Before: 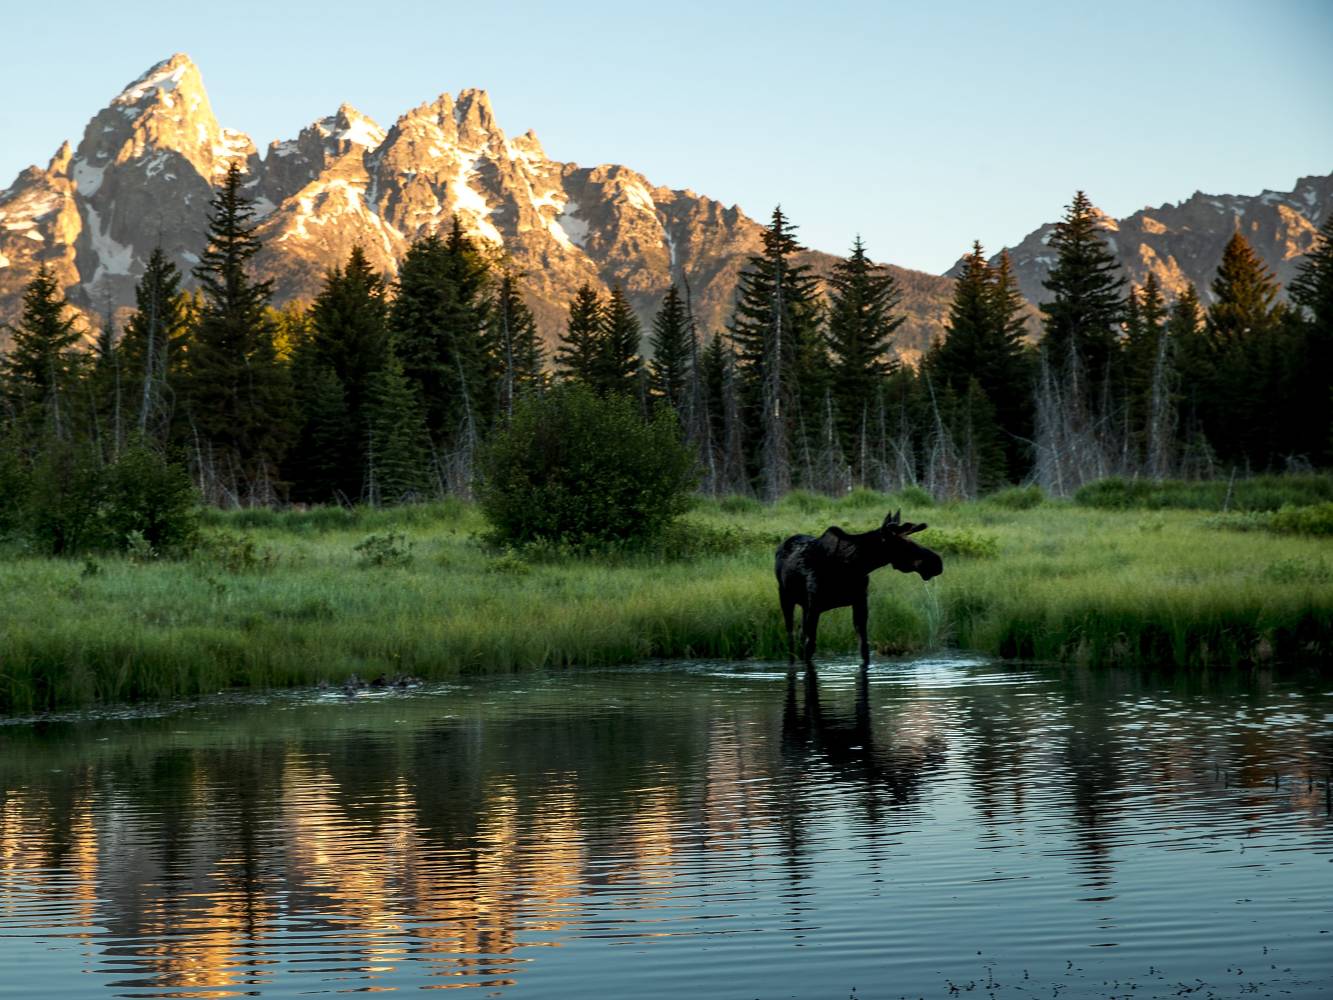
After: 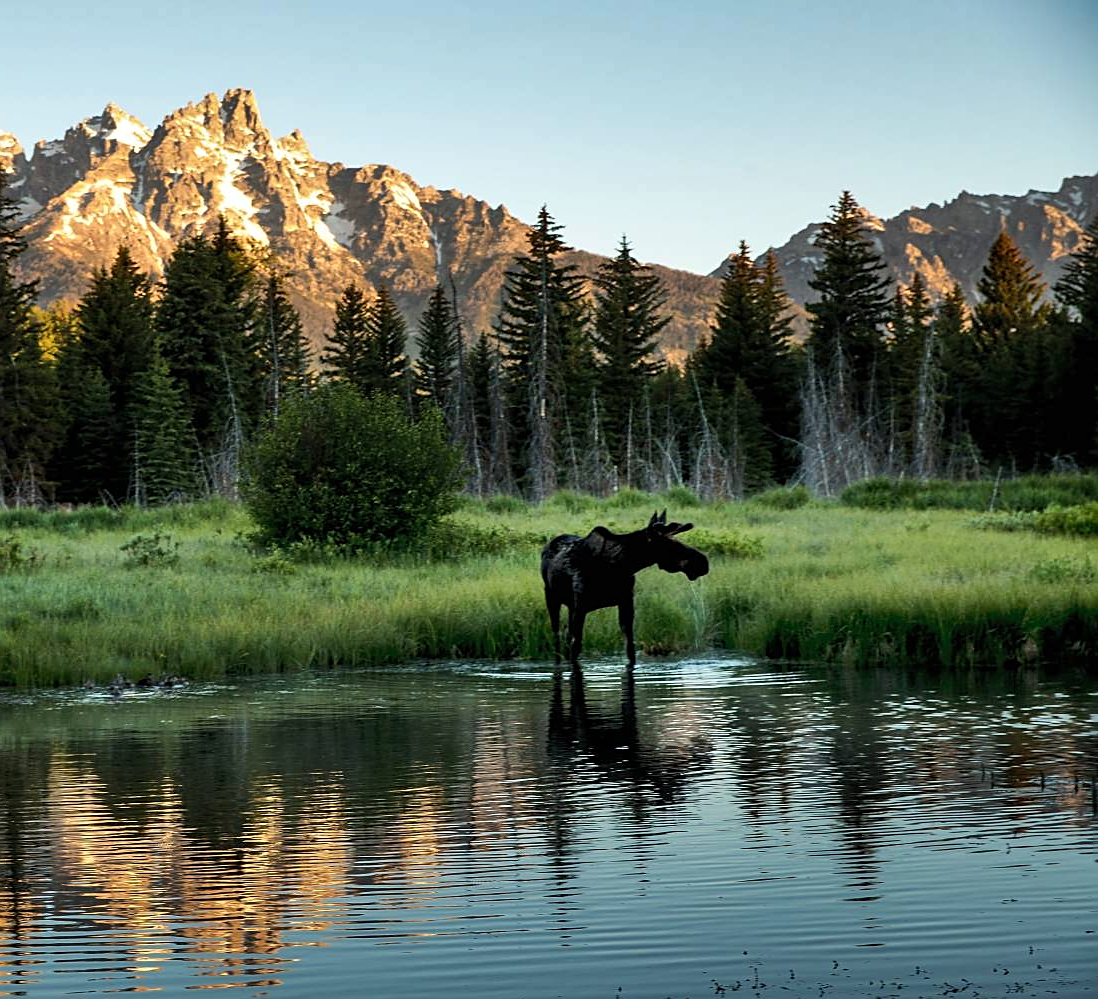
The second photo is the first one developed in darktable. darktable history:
shadows and highlights: low approximation 0.01, soften with gaussian
crop: left 17.582%, bottom 0.031%
sharpen: on, module defaults
fill light: on, module defaults
